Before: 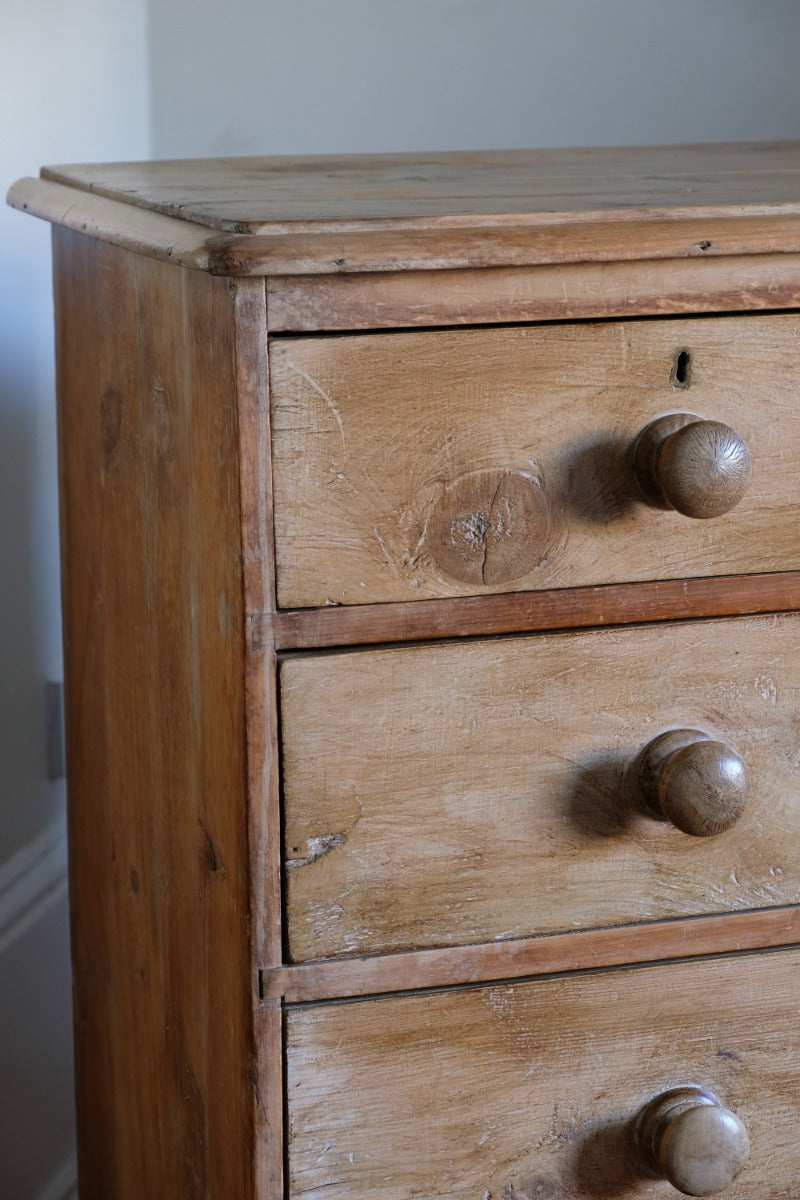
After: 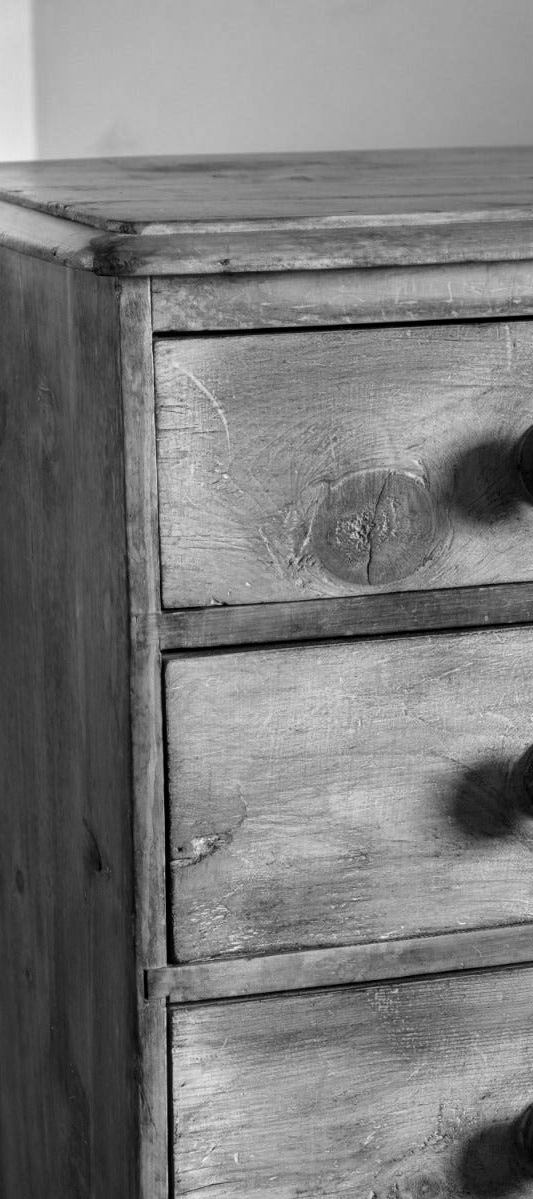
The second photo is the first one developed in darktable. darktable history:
exposure: compensate highlight preservation false
local contrast: on, module defaults
monochrome: a -11.7, b 1.62, size 0.5, highlights 0.38
crop and rotate: left 14.436%, right 18.898%
tone equalizer: -8 EV 0.001 EV, -7 EV -0.002 EV, -6 EV 0.002 EV, -5 EV -0.03 EV, -4 EV -0.116 EV, -3 EV -0.169 EV, -2 EV 0.24 EV, -1 EV 0.702 EV, +0 EV 0.493 EV
bloom: size 3%, threshold 100%, strength 0%
shadows and highlights: shadows 43.71, white point adjustment -1.46, soften with gaussian
